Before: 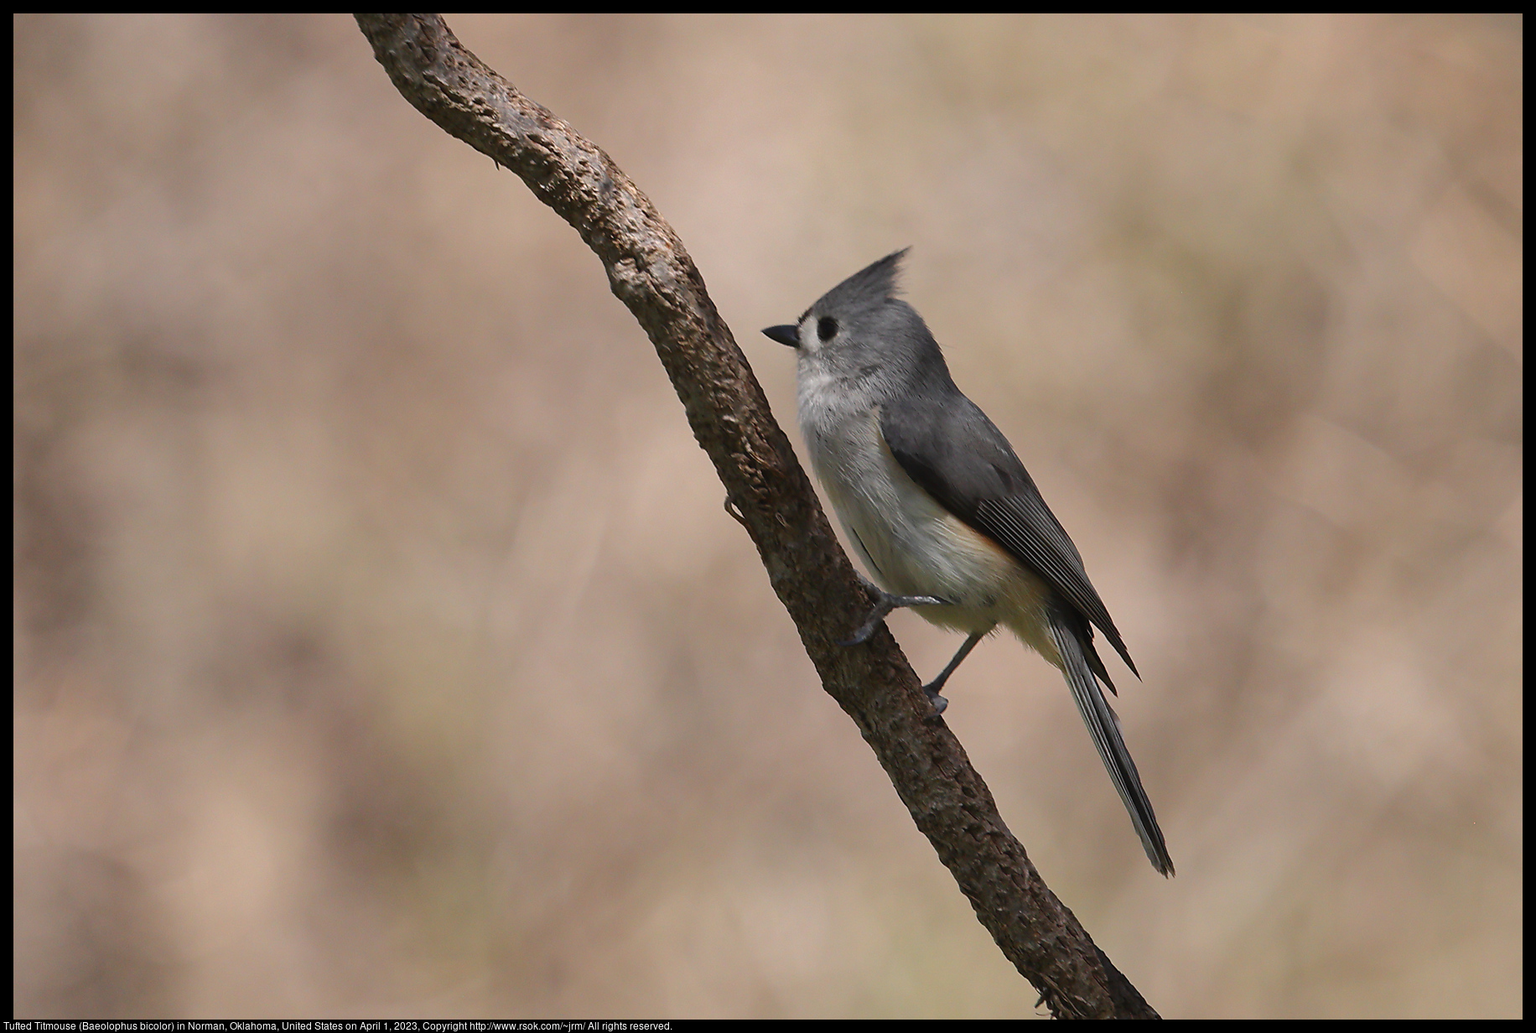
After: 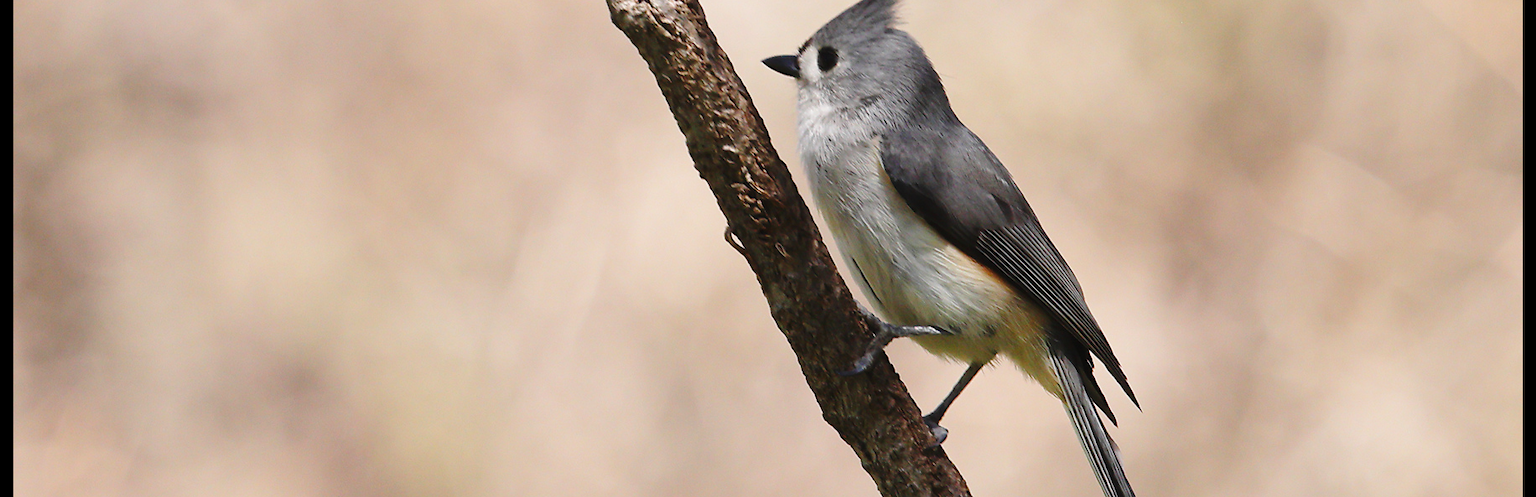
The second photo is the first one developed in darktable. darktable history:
crop and rotate: top 26.156%, bottom 25.698%
base curve: curves: ch0 [(0, 0) (0.028, 0.03) (0.121, 0.232) (0.46, 0.748) (0.859, 0.968) (1, 1)], preserve colors none
